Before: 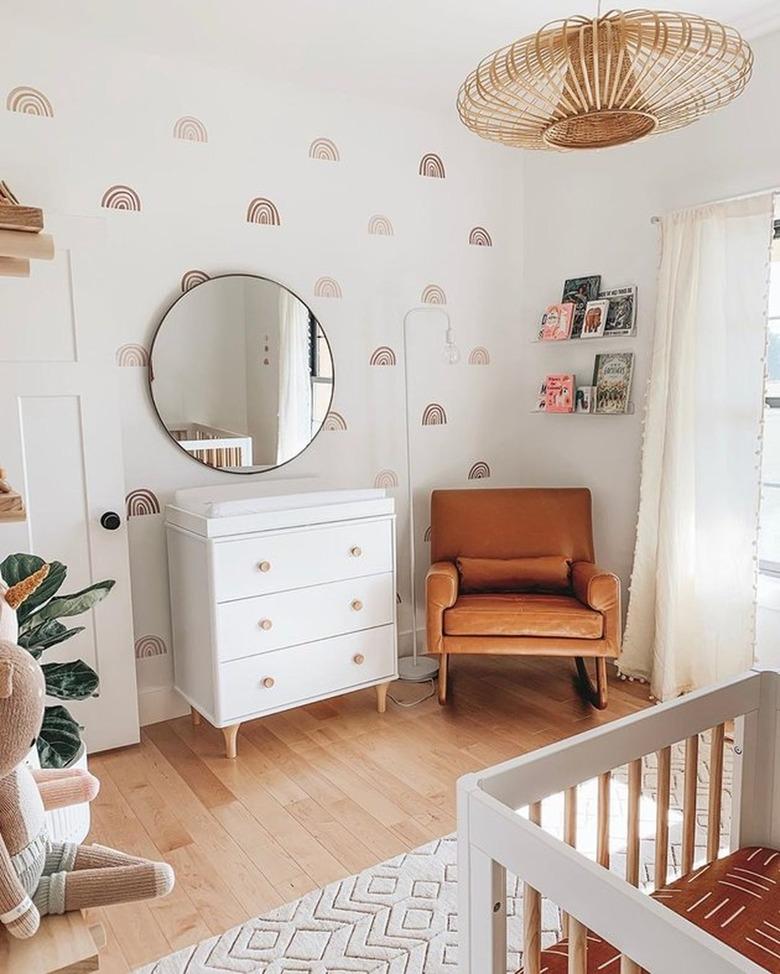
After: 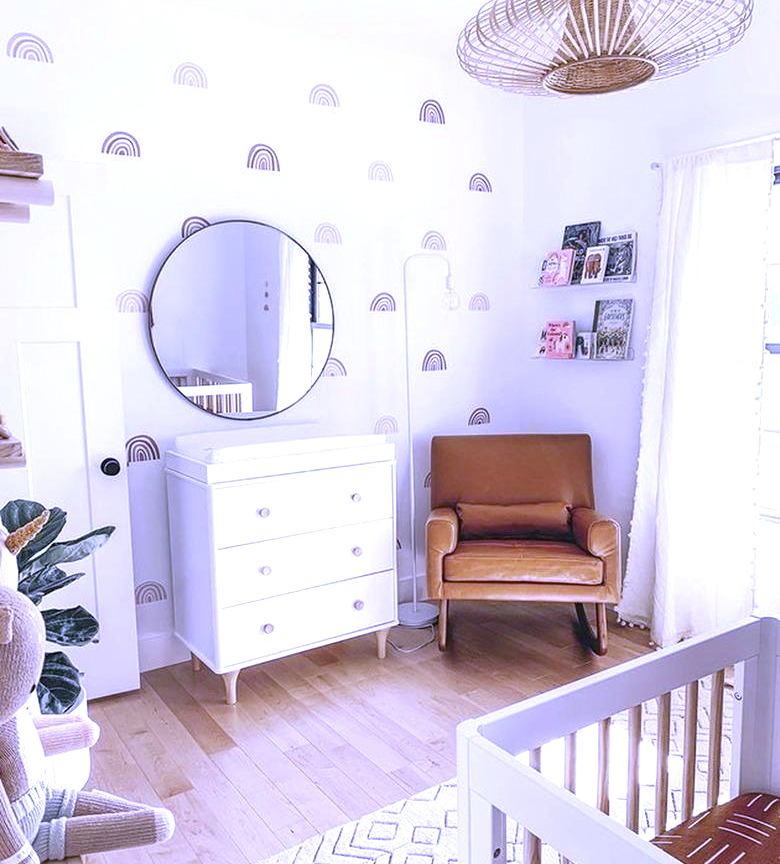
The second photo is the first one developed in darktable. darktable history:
crop and rotate: top 5.609%, bottom 5.609%
exposure: exposure 0.64 EV, compensate highlight preservation false
color correction: highlights a* 11.96, highlights b* 11.58
white balance: red 0.766, blue 1.537
